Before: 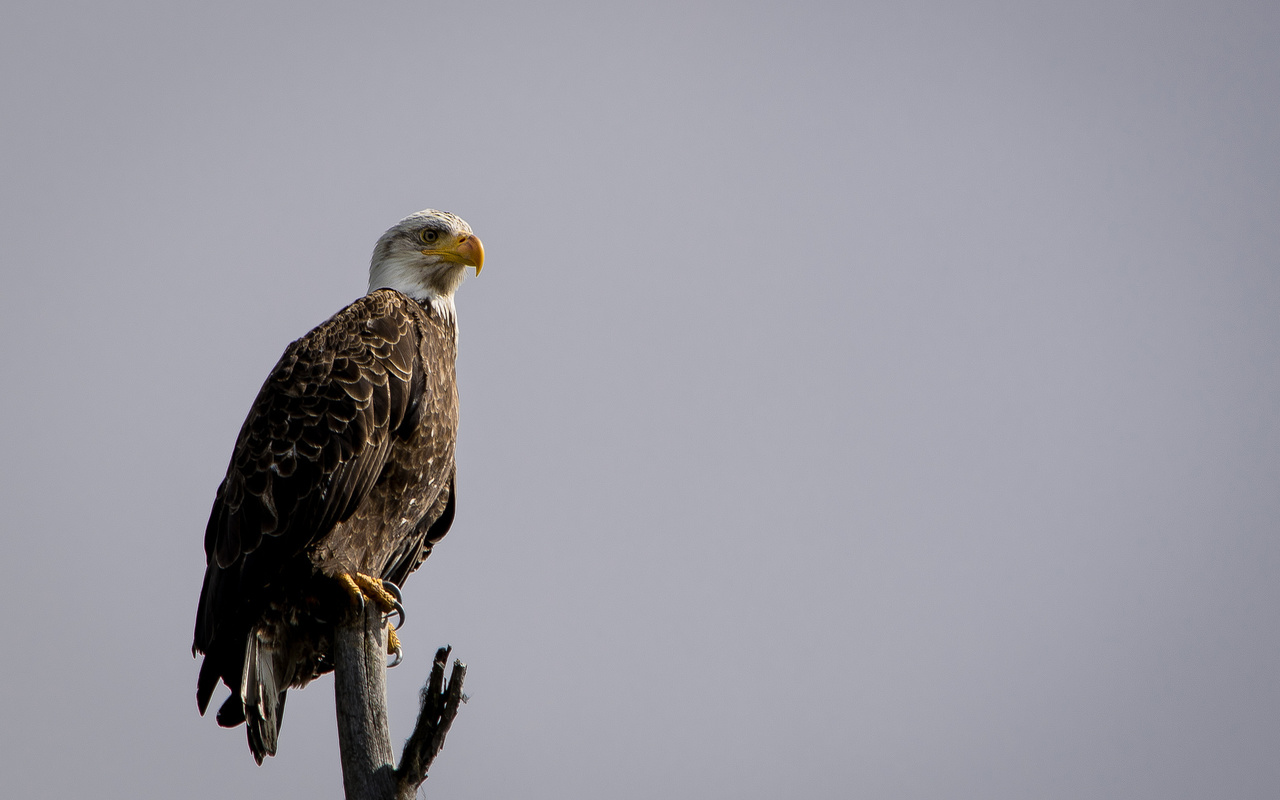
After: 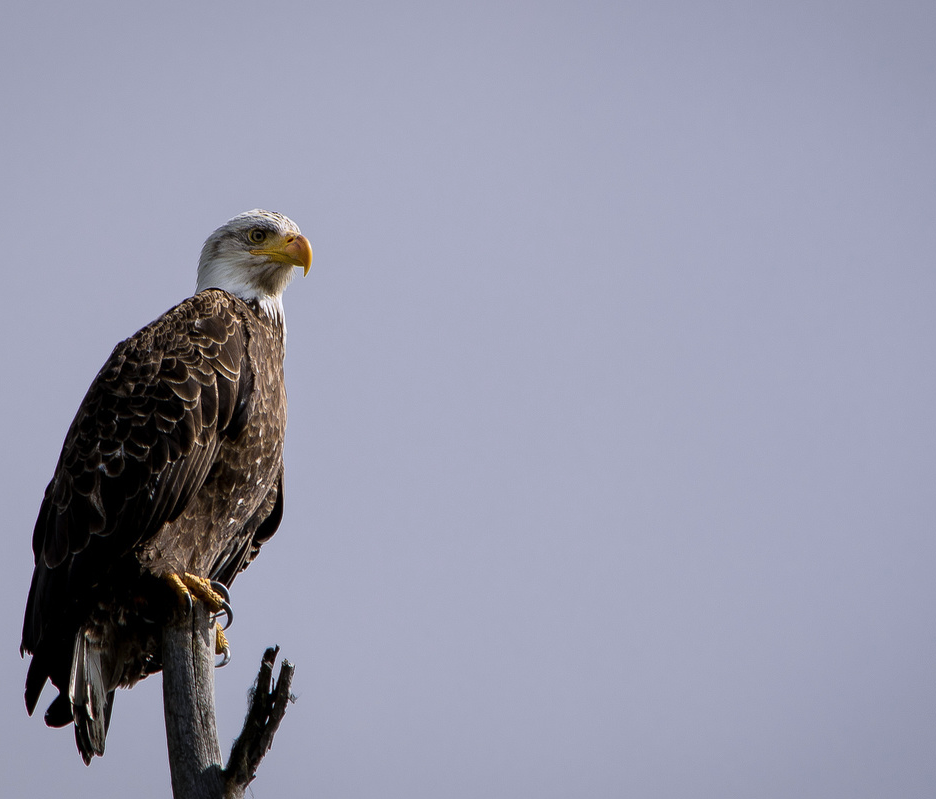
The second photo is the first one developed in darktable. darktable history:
crop: left 13.507%, top 0%, right 13.332%
color calibration: illuminant as shot in camera, x 0.358, y 0.373, temperature 4628.91 K
